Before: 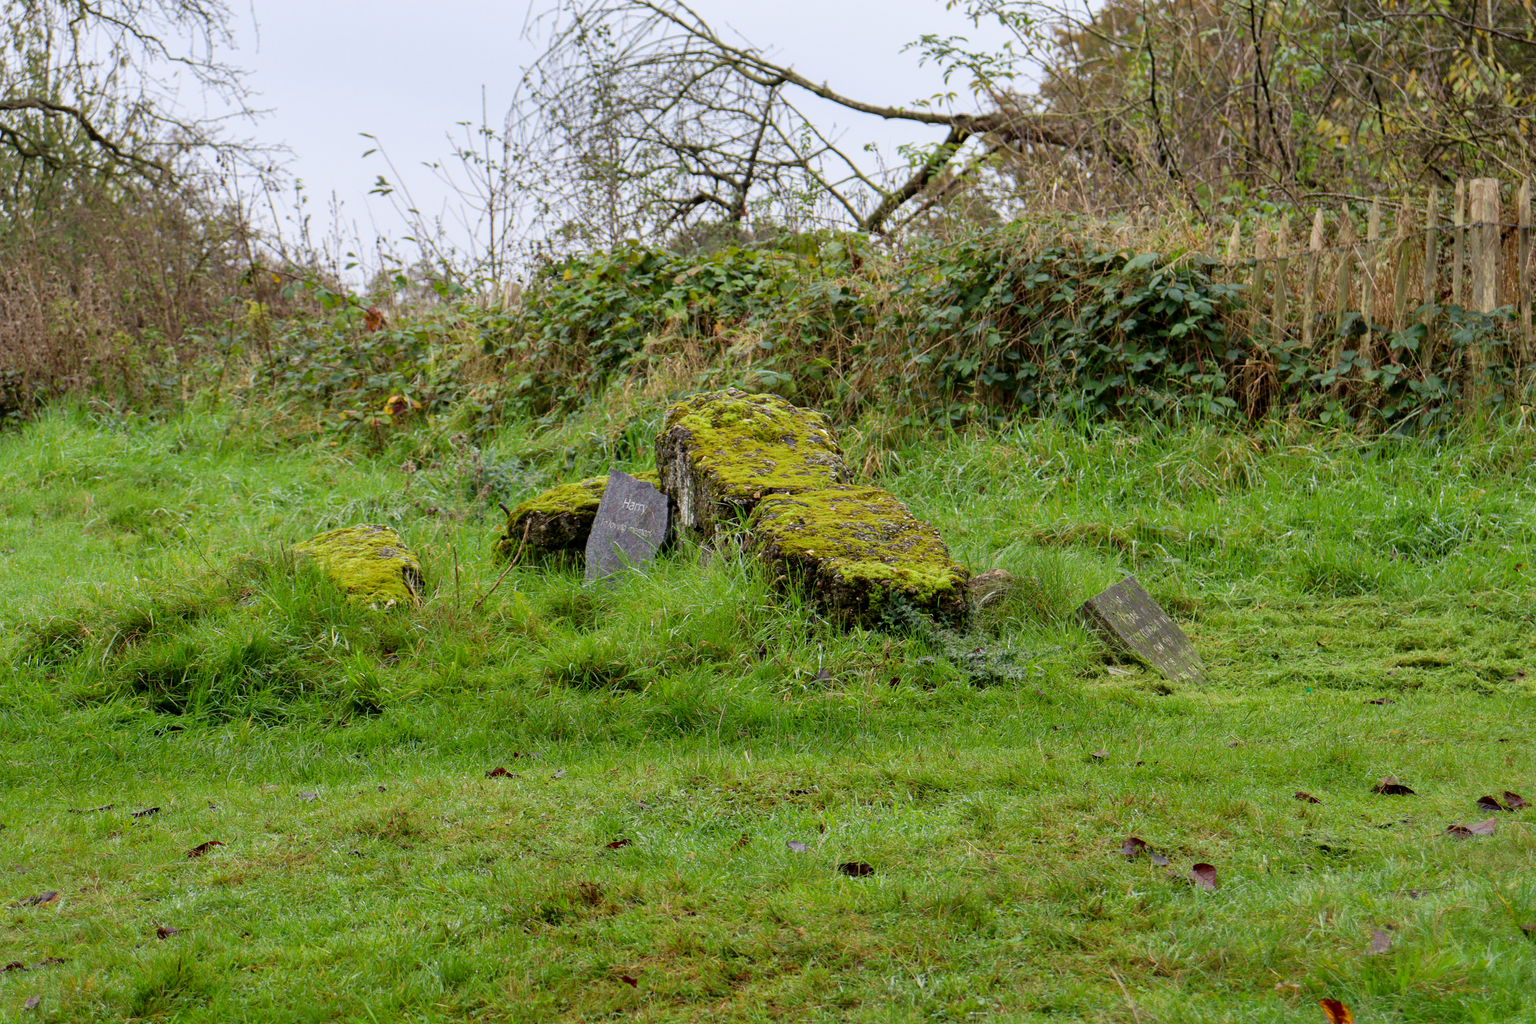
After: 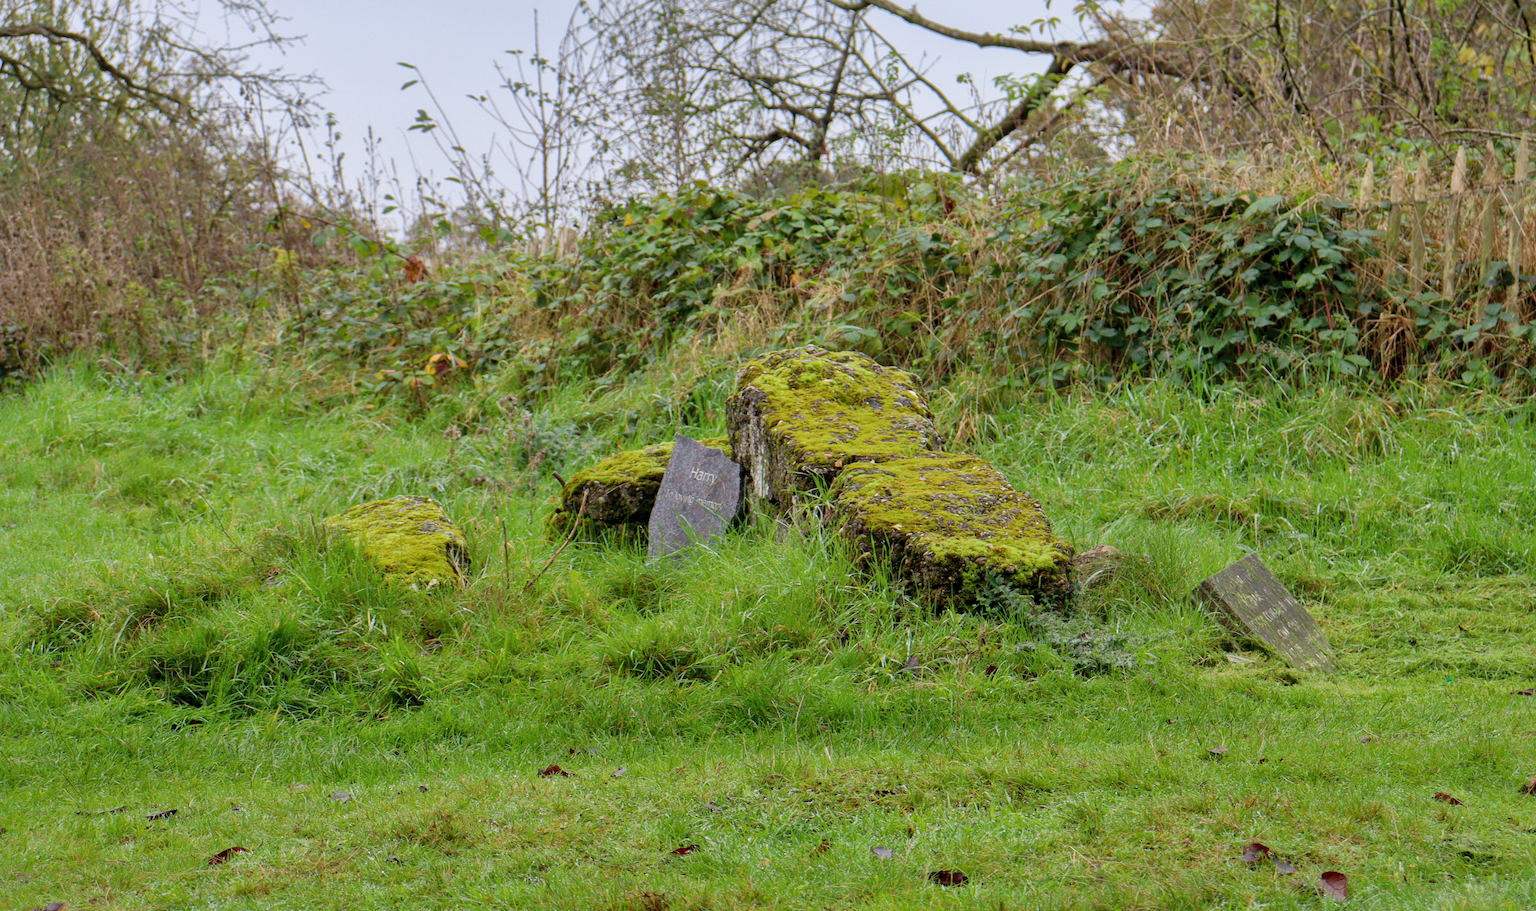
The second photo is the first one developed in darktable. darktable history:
crop: top 7.524%, right 9.688%, bottom 12.098%
shadows and highlights: on, module defaults
contrast brightness saturation: contrast 0.01, saturation -0.063
levels: levels [0, 0.478, 1]
